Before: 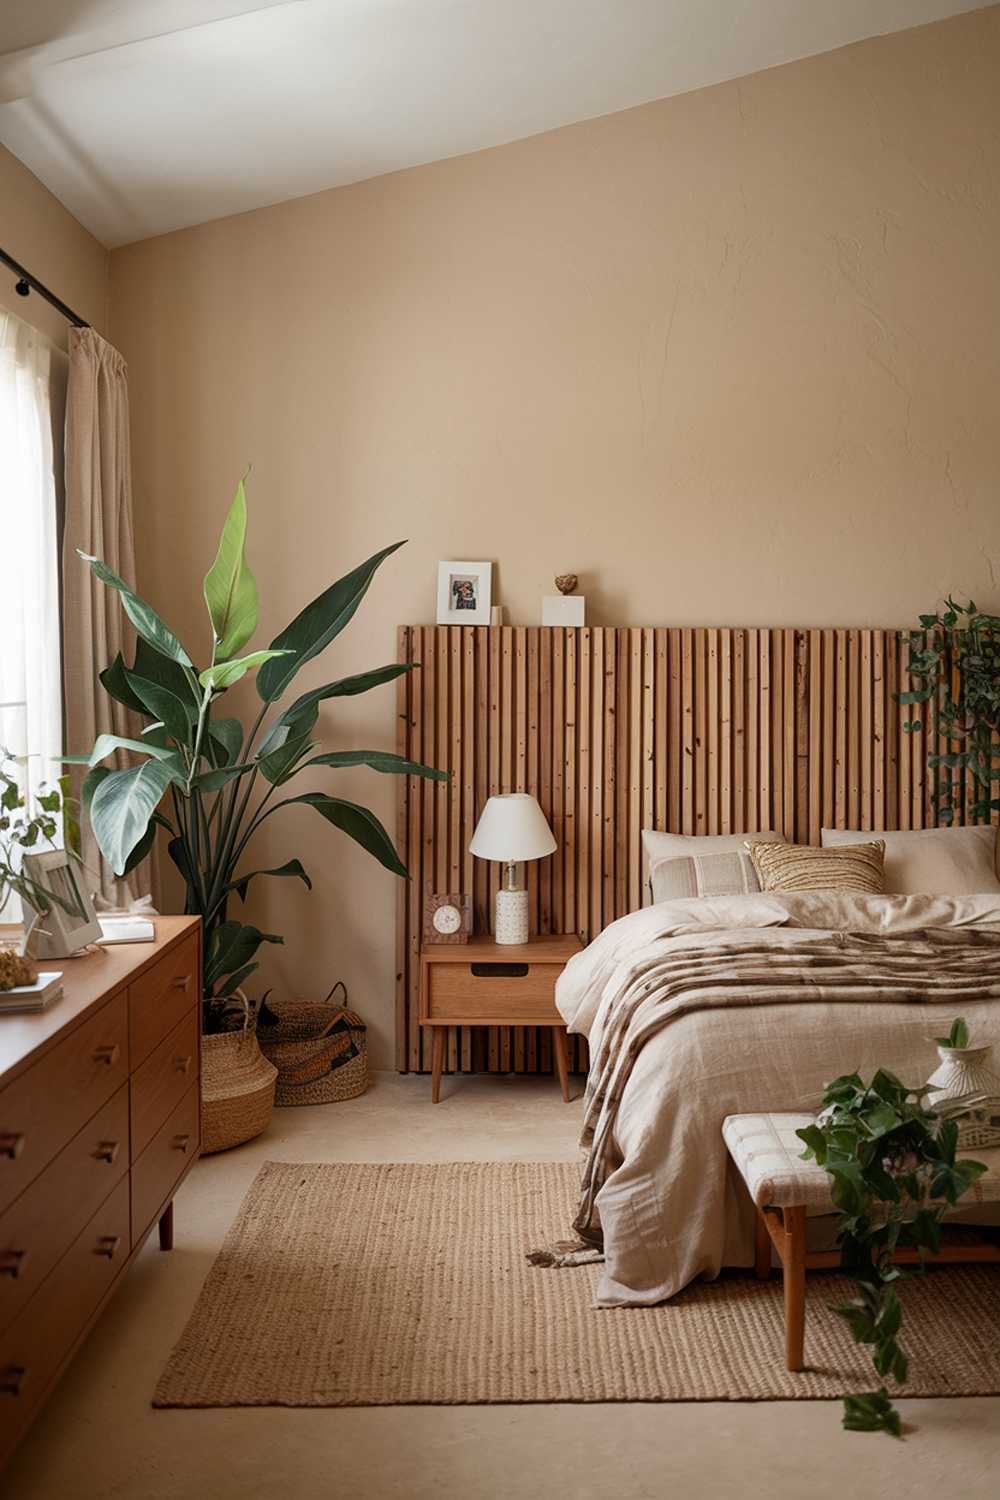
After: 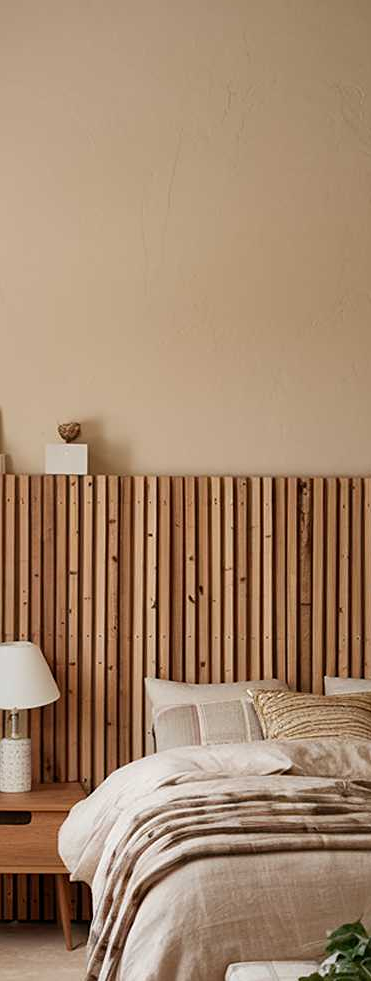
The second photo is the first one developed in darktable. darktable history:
crop and rotate: left 49.771%, top 10.142%, right 13.08%, bottom 24.424%
sharpen: amount 0.212
